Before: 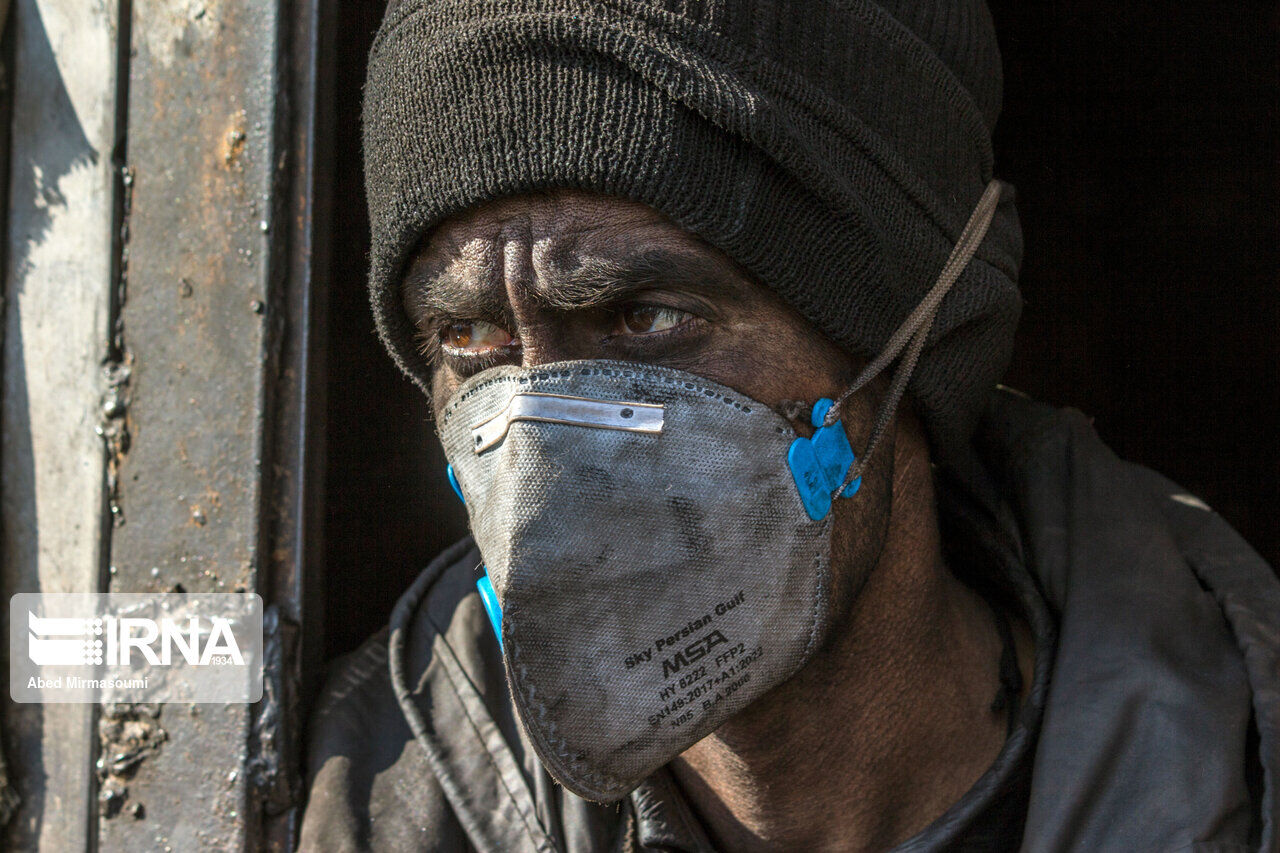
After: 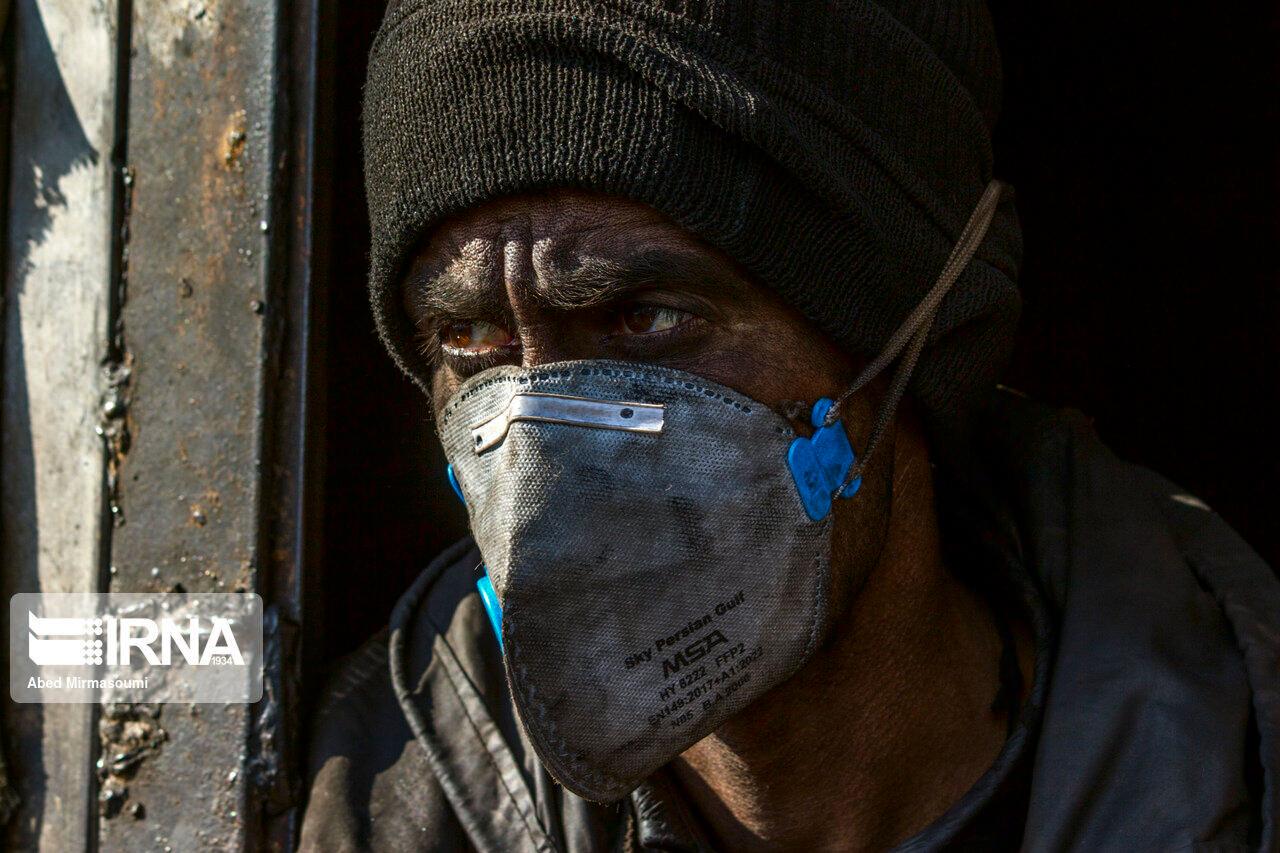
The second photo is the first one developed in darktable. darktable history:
contrast brightness saturation: brightness -0.254, saturation 0.196
